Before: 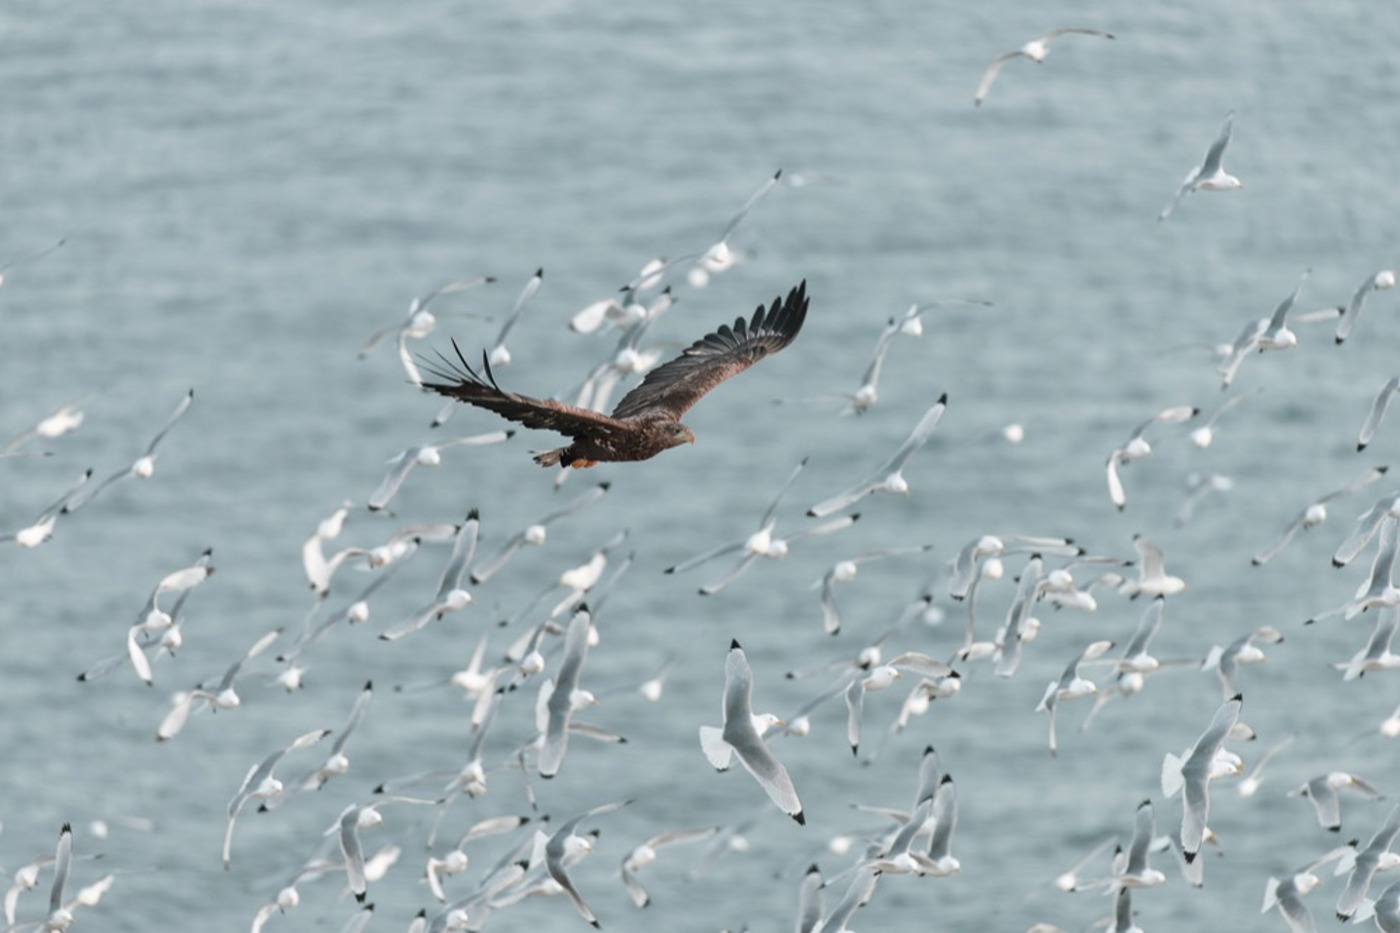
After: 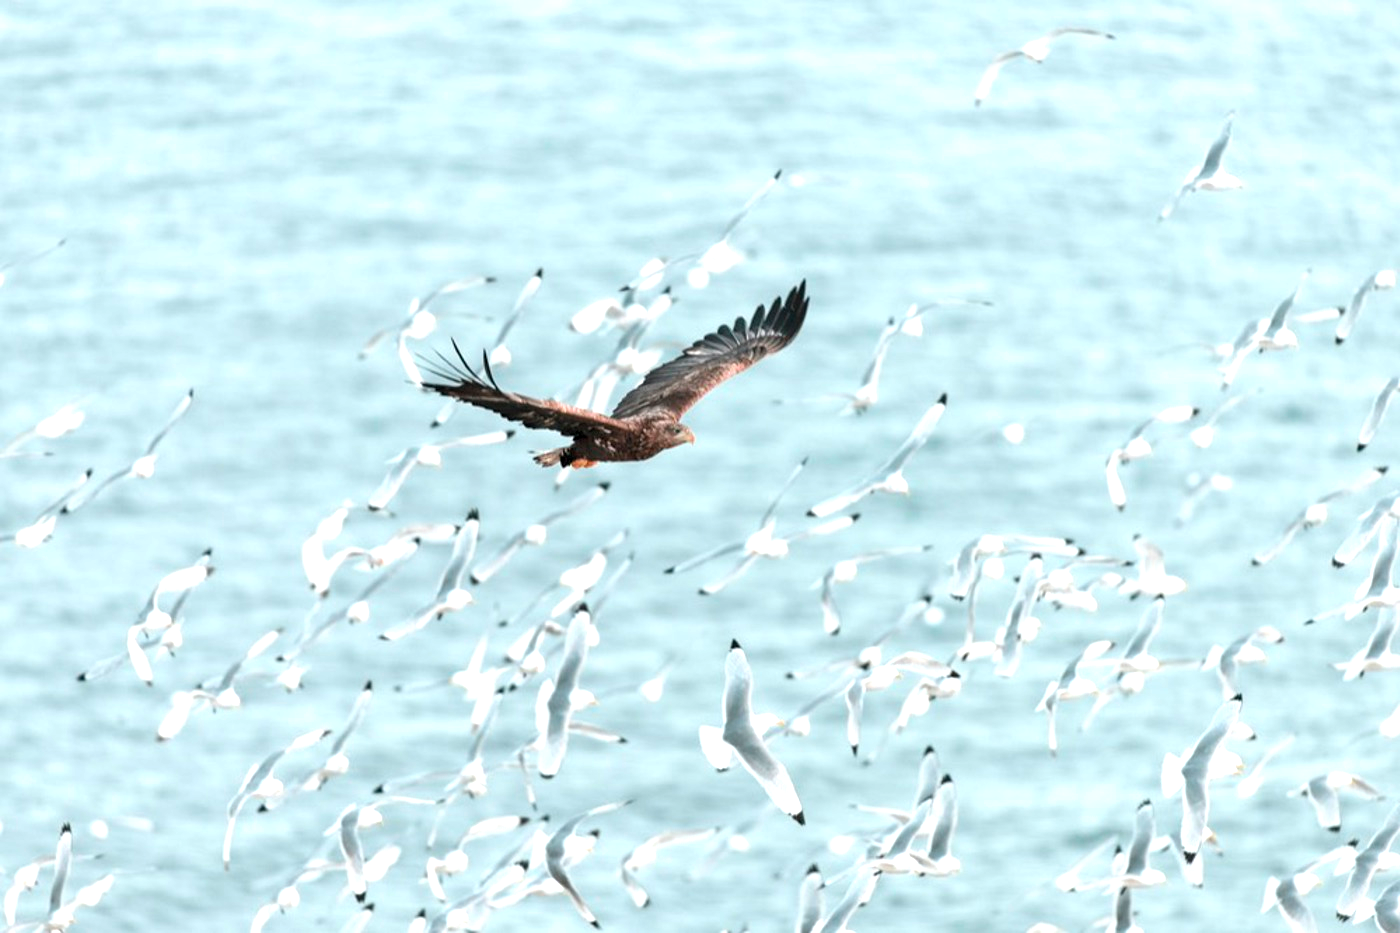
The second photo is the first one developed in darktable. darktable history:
levels: levels [0.026, 0.507, 0.987]
exposure: exposure 1 EV, compensate highlight preservation false
